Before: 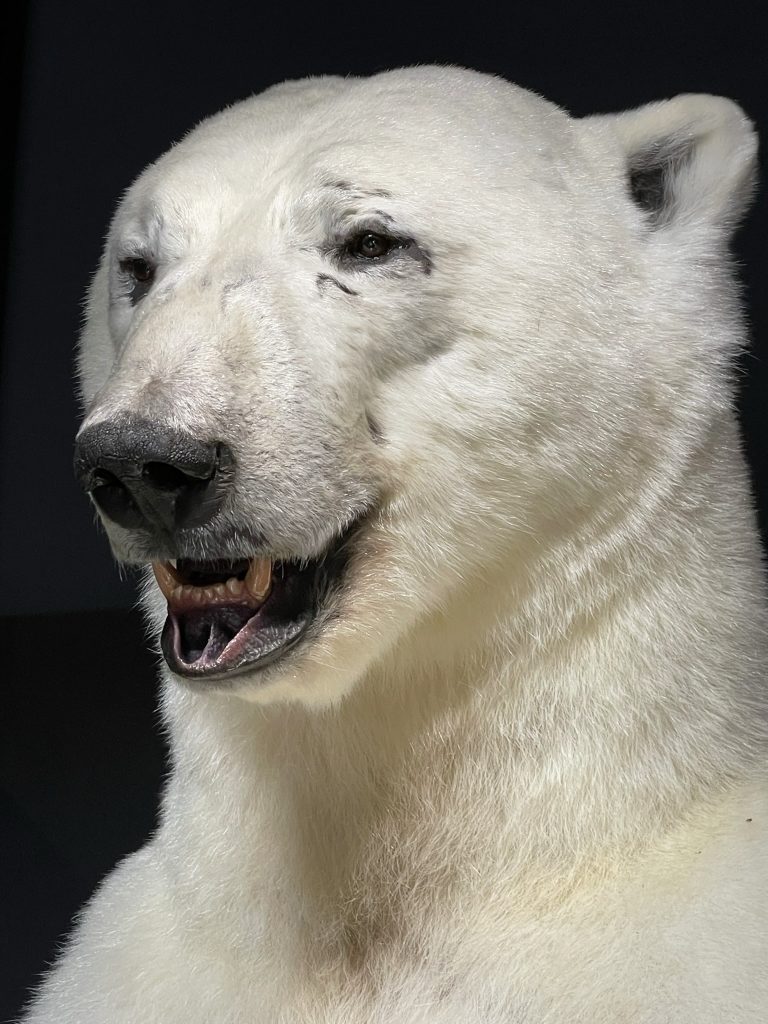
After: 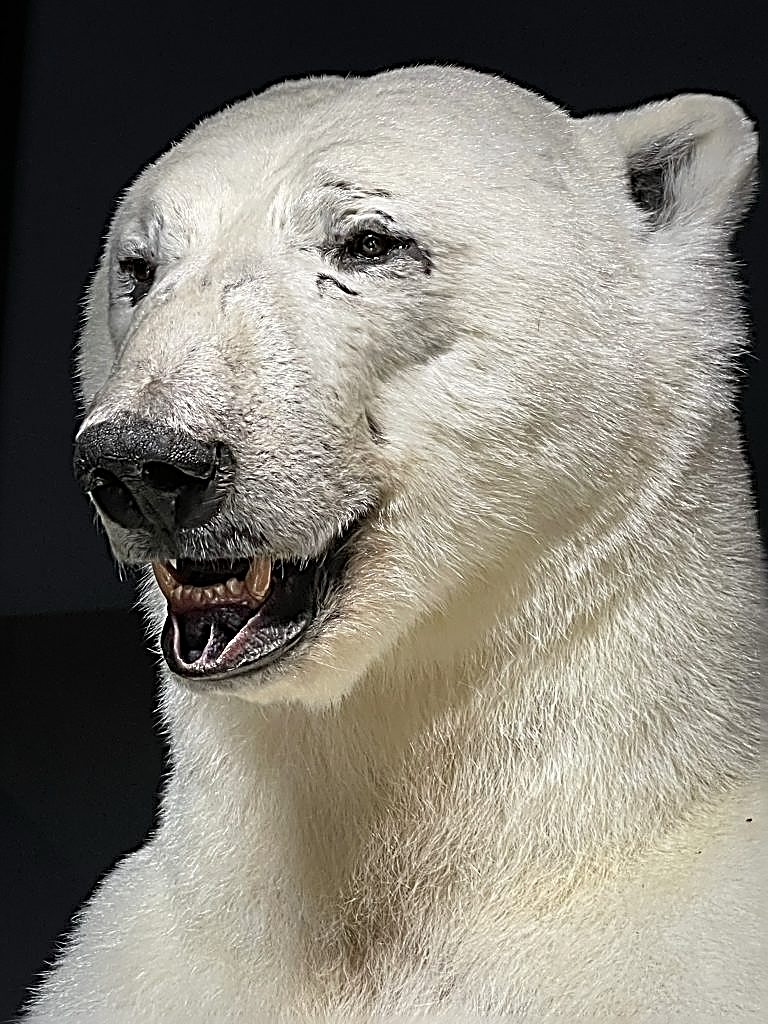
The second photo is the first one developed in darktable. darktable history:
sharpen: radius 3.166, amount 1.719
